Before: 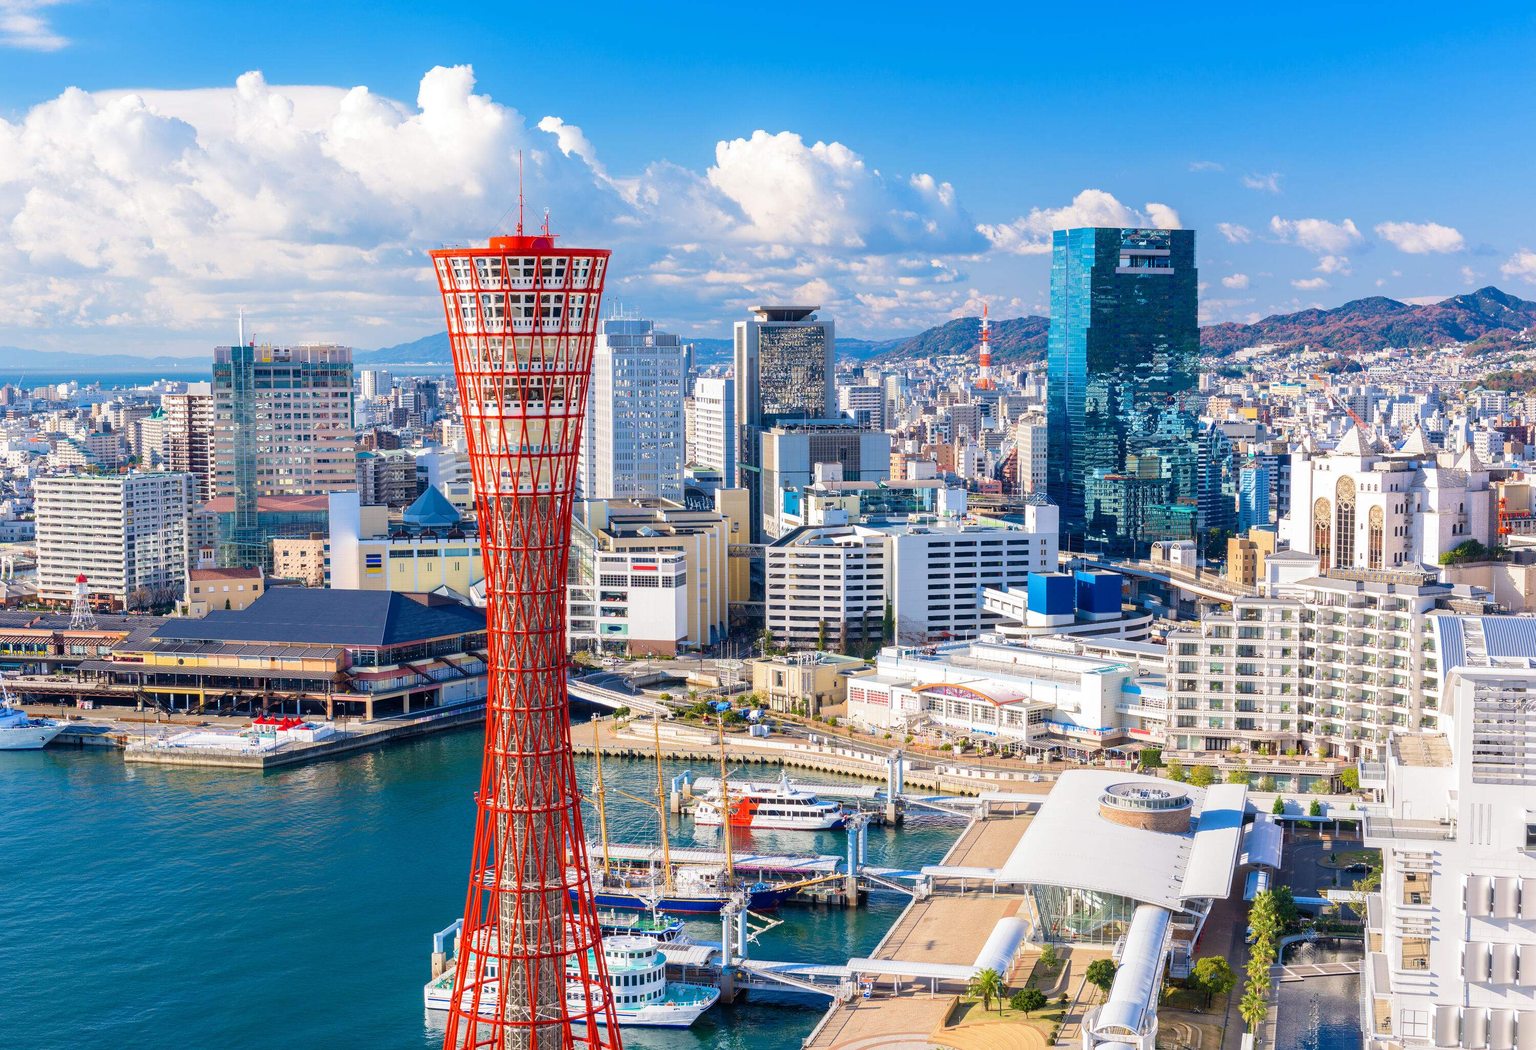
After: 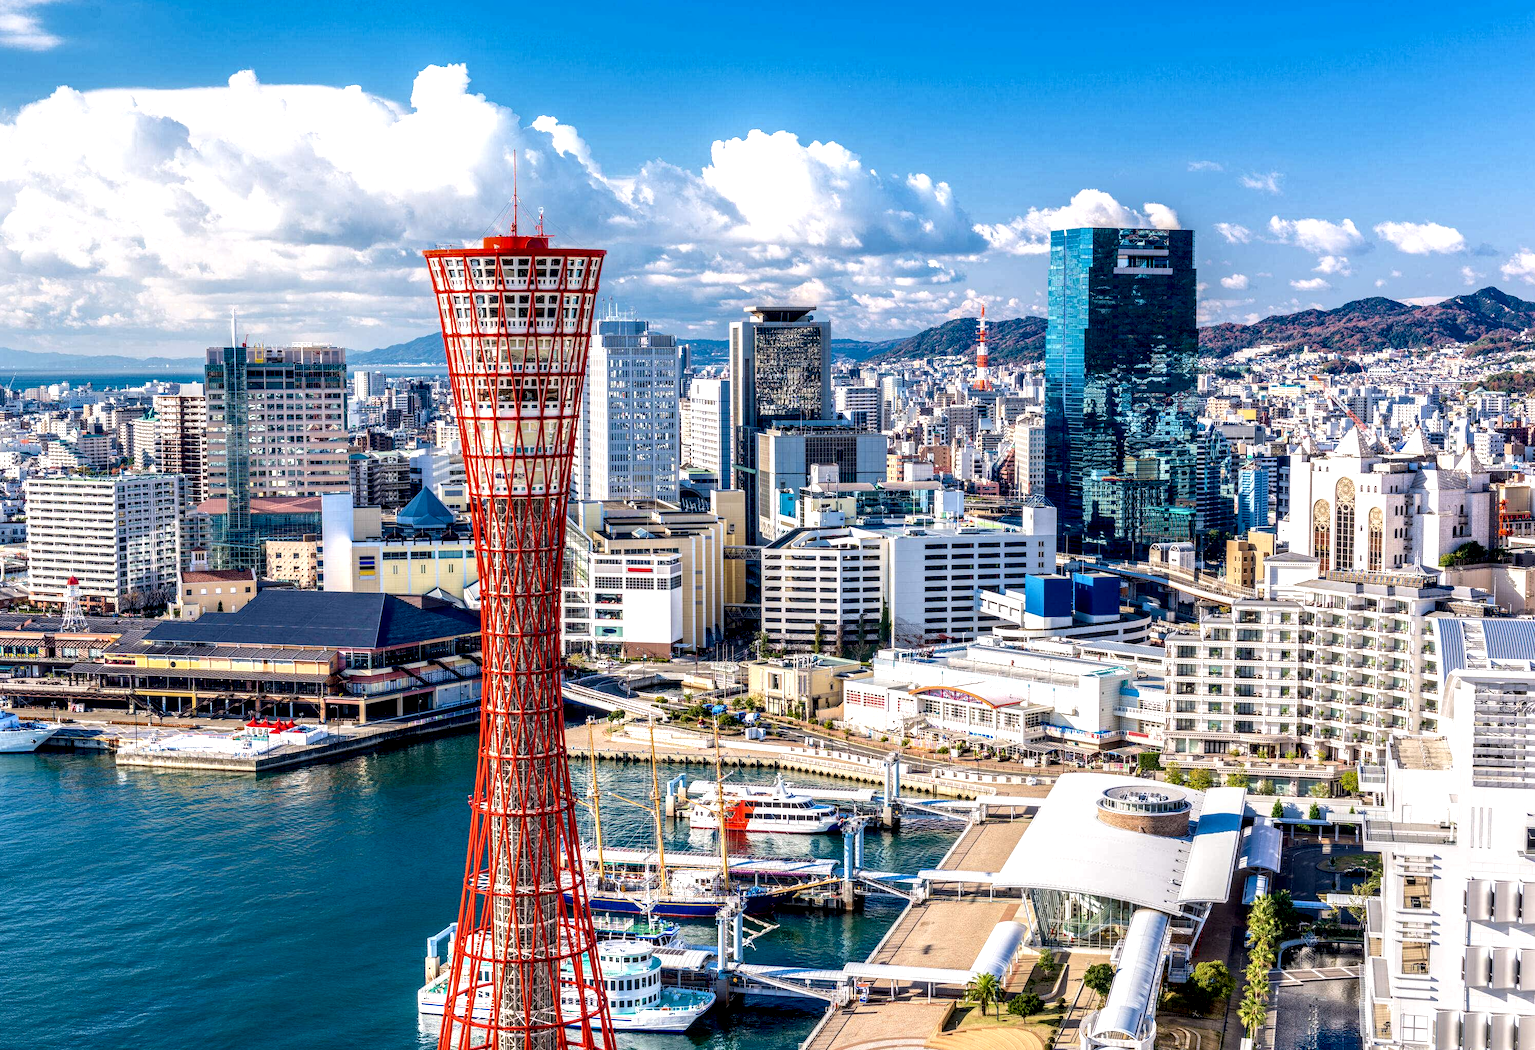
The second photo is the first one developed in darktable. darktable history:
contrast brightness saturation: contrast 0.07
crop and rotate: left 0.614%, top 0.179%, bottom 0.309%
local contrast: highlights 20%, detail 197%
